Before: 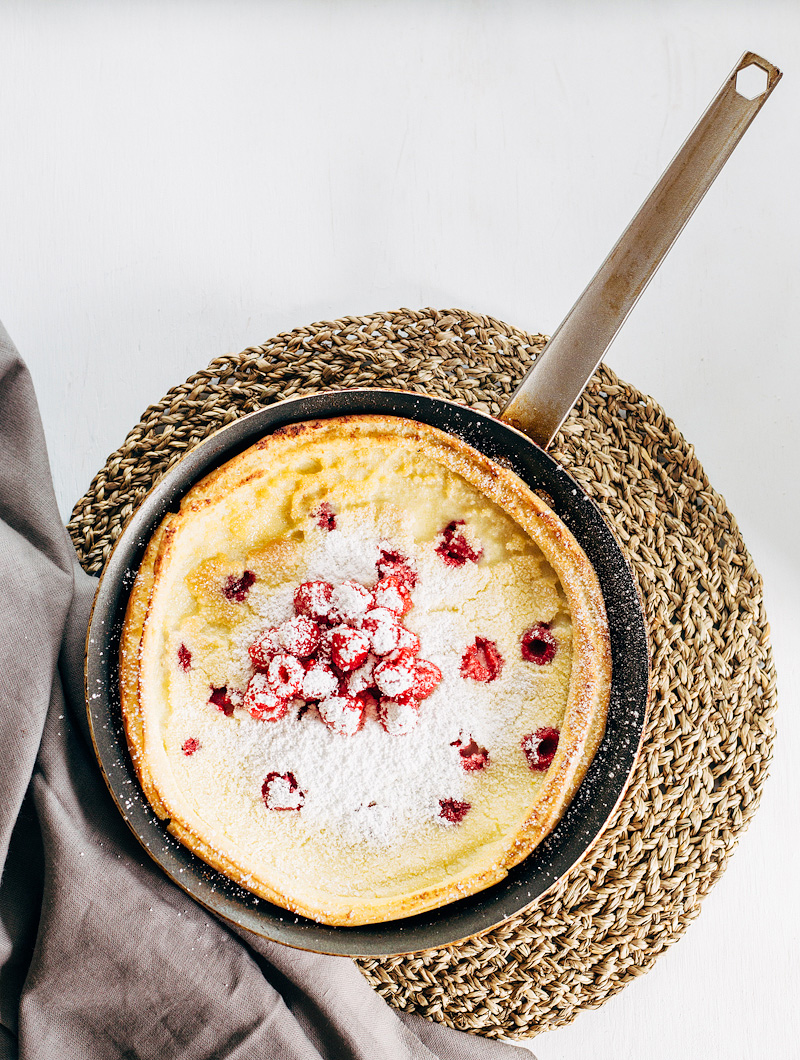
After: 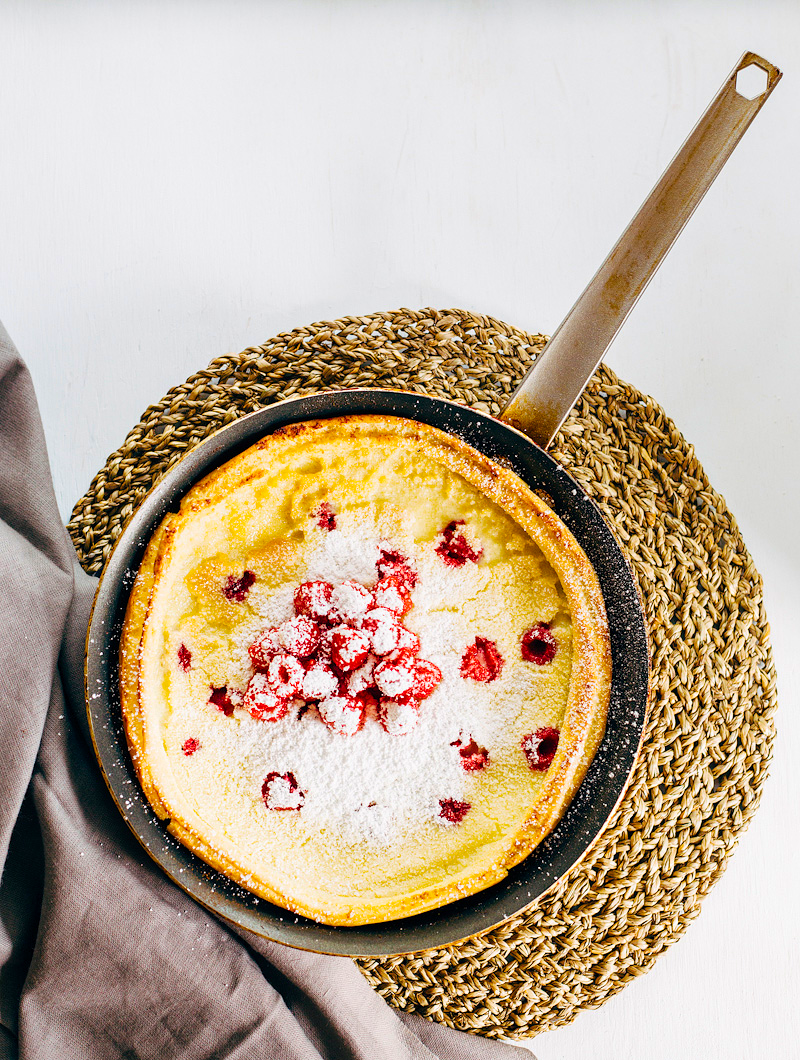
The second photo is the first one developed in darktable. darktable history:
color balance rgb: perceptual saturation grading › global saturation 40%, global vibrance 15%
tone equalizer: on, module defaults
